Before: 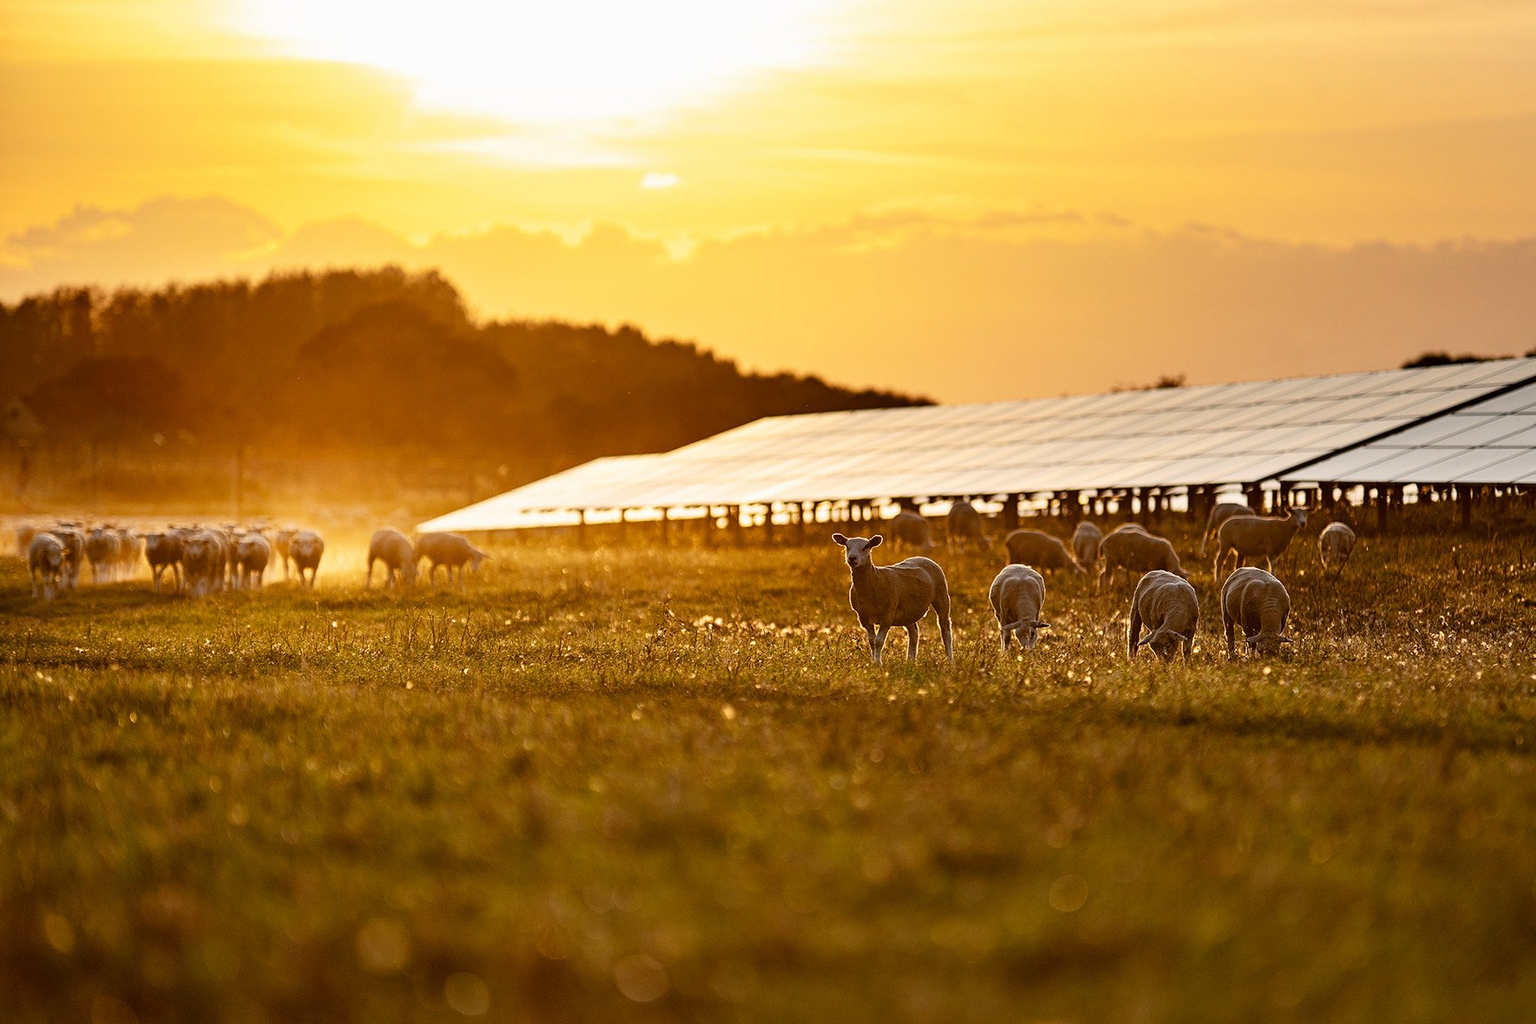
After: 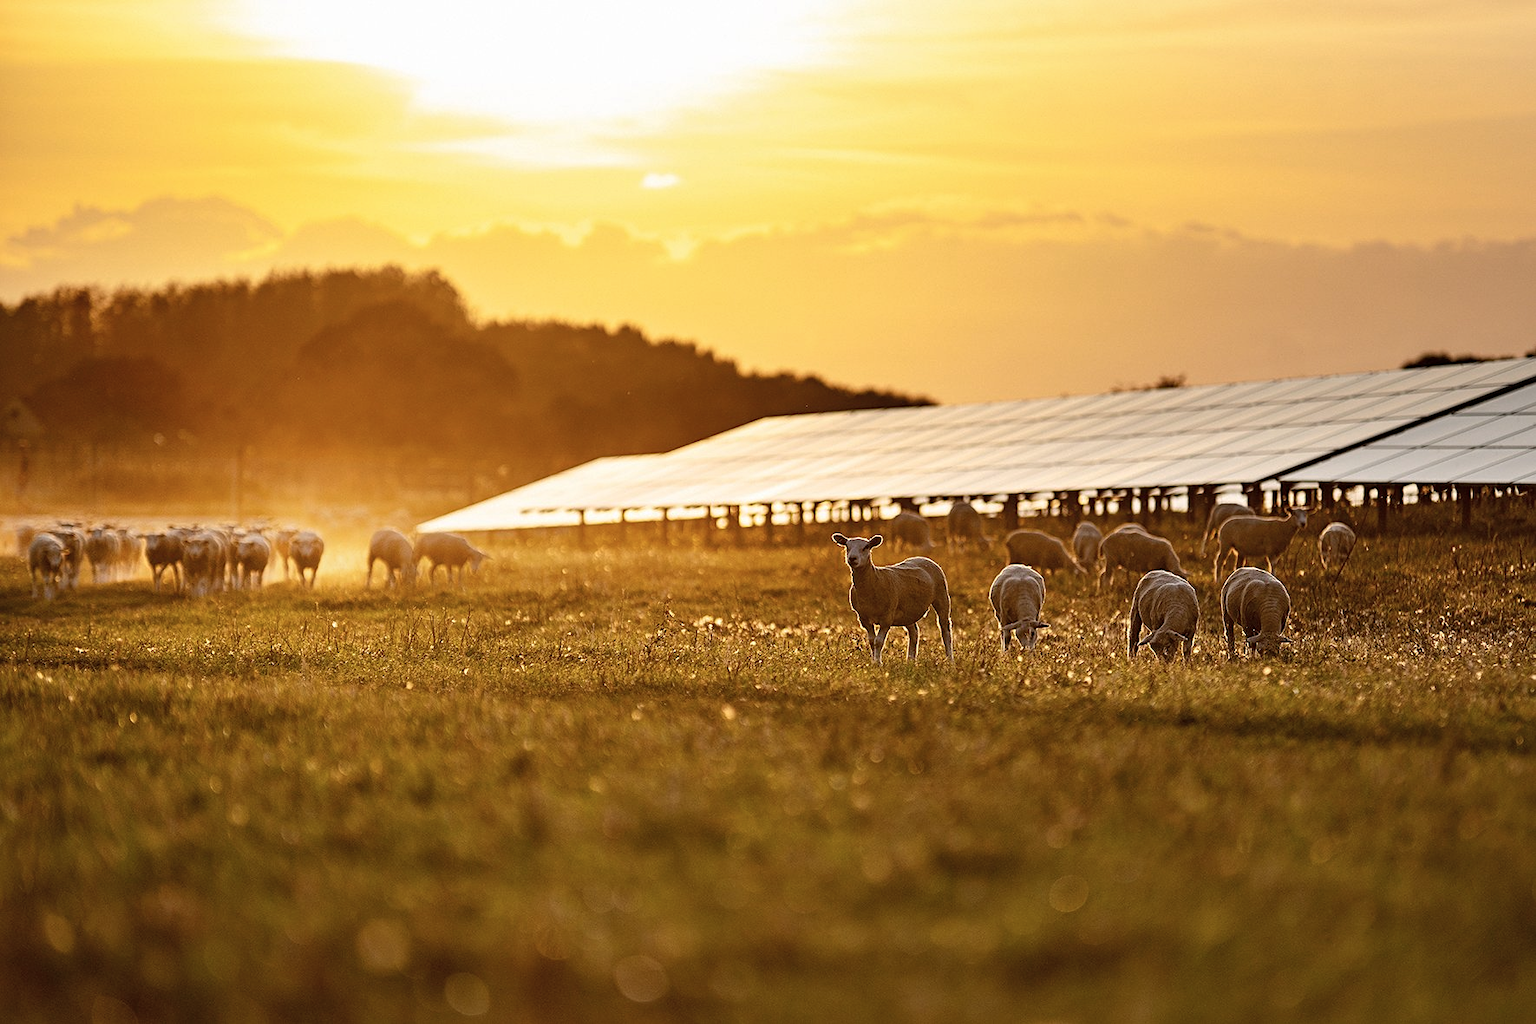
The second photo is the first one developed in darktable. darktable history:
sharpen: amount 0.2
color zones: curves: ch0 [(0, 0.5) (0.143, 0.52) (0.286, 0.5) (0.429, 0.5) (0.571, 0.5) (0.714, 0.5) (0.857, 0.5) (1, 0.5)]; ch1 [(0, 0.489) (0.155, 0.45) (0.286, 0.466) (0.429, 0.5) (0.571, 0.5) (0.714, 0.5) (0.857, 0.5) (1, 0.489)]
tone equalizer: -8 EV -1.84 EV, -7 EV -1.16 EV, -6 EV -1.62 EV, smoothing diameter 25%, edges refinement/feathering 10, preserve details guided filter
shadows and highlights: shadows 25, highlights -25
